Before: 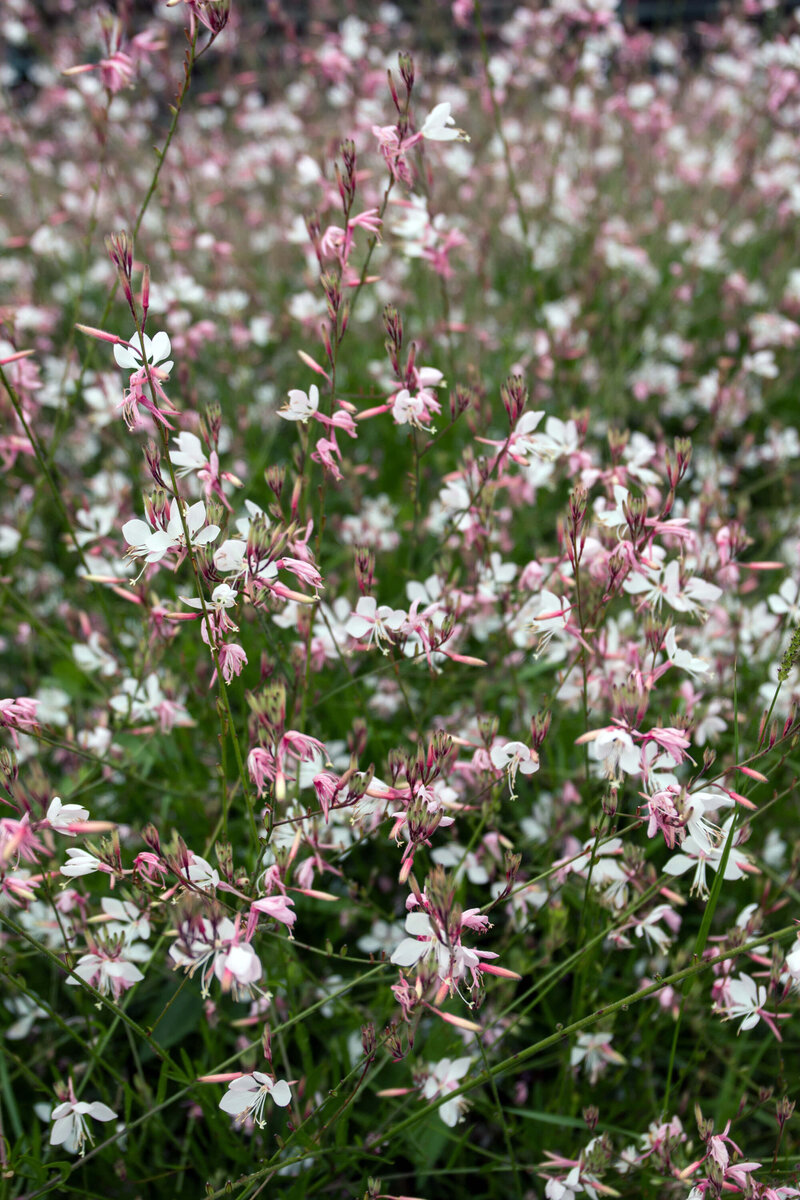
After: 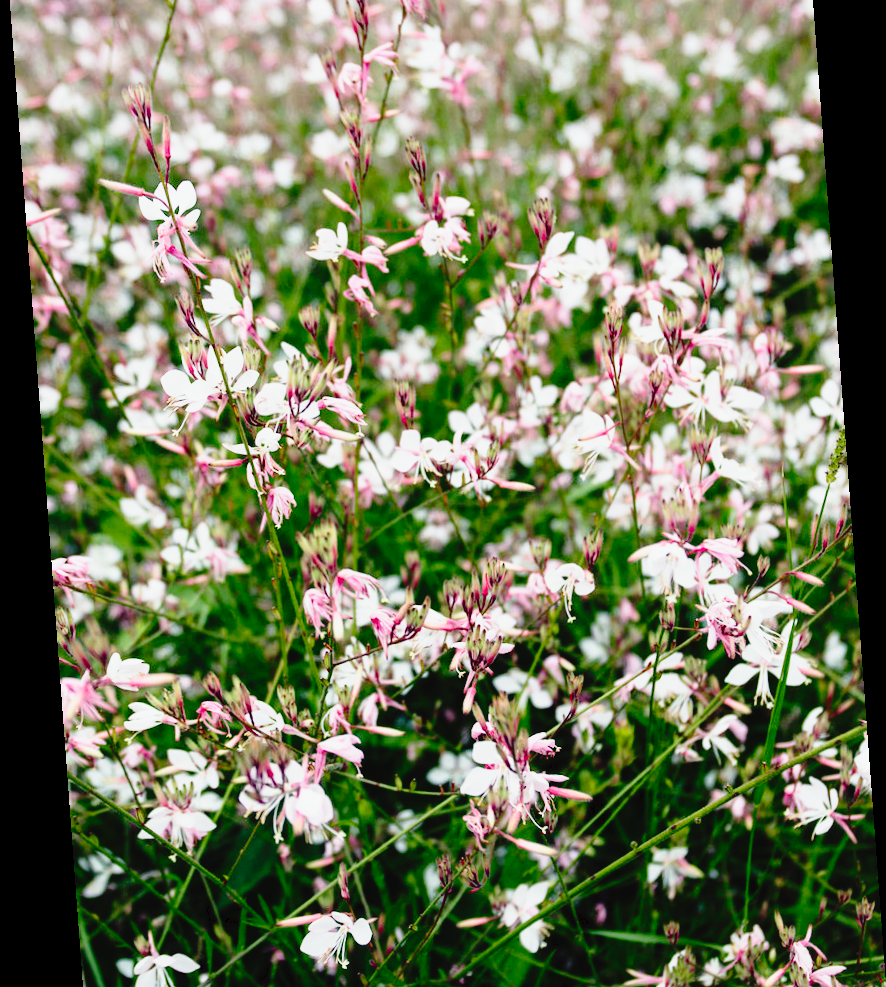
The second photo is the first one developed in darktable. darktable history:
base curve: curves: ch0 [(0, 0) (0.088, 0.125) (0.176, 0.251) (0.354, 0.501) (0.613, 0.749) (1, 0.877)], preserve colors none
crop and rotate: top 15.774%, bottom 5.506%
rotate and perspective: rotation -4.25°, automatic cropping off
tone curve: curves: ch0 [(0, 0) (0.003, 0.03) (0.011, 0.03) (0.025, 0.033) (0.044, 0.035) (0.069, 0.04) (0.1, 0.046) (0.136, 0.052) (0.177, 0.08) (0.224, 0.121) (0.277, 0.225) (0.335, 0.343) (0.399, 0.456) (0.468, 0.555) (0.543, 0.647) (0.623, 0.732) (0.709, 0.808) (0.801, 0.886) (0.898, 0.947) (1, 1)], preserve colors none
